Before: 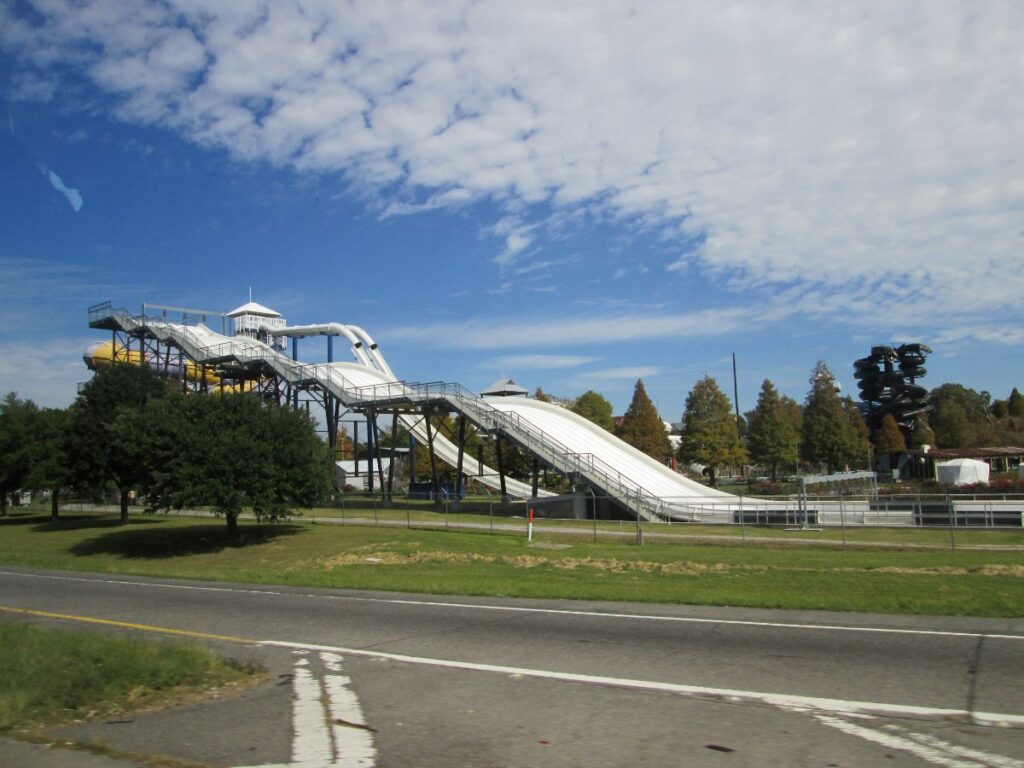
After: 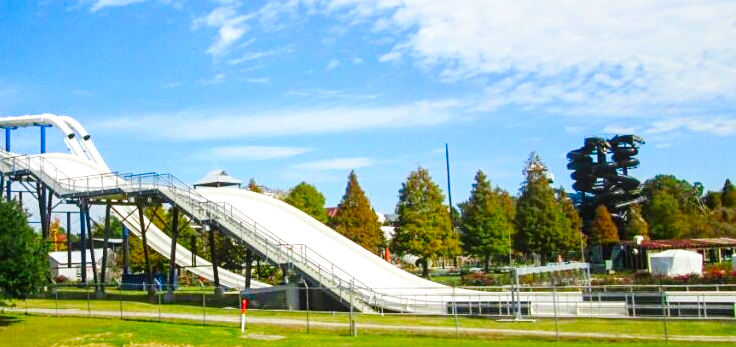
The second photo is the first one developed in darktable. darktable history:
crop and rotate: left 28.055%, top 27.281%, bottom 27.426%
sharpen: amount 0.213
exposure: black level correction -0.002, exposure 0.539 EV, compensate highlight preservation false
local contrast: on, module defaults
color correction: highlights b* -0.06, saturation 1.8
tone curve: curves: ch0 [(0, 0.014) (0.12, 0.096) (0.386, 0.49) (0.54, 0.684) (0.751, 0.855) (0.89, 0.943) (0.998, 0.989)]; ch1 [(0, 0) (0.133, 0.099) (0.437, 0.41) (0.5, 0.5) (0.517, 0.536) (0.548, 0.575) (0.582, 0.631) (0.627, 0.688) (0.836, 0.868) (1, 1)]; ch2 [(0, 0) (0.374, 0.341) (0.456, 0.443) (0.478, 0.49) (0.501, 0.5) (0.528, 0.538) (0.55, 0.6) (0.572, 0.63) (0.702, 0.765) (1, 1)], preserve colors none
